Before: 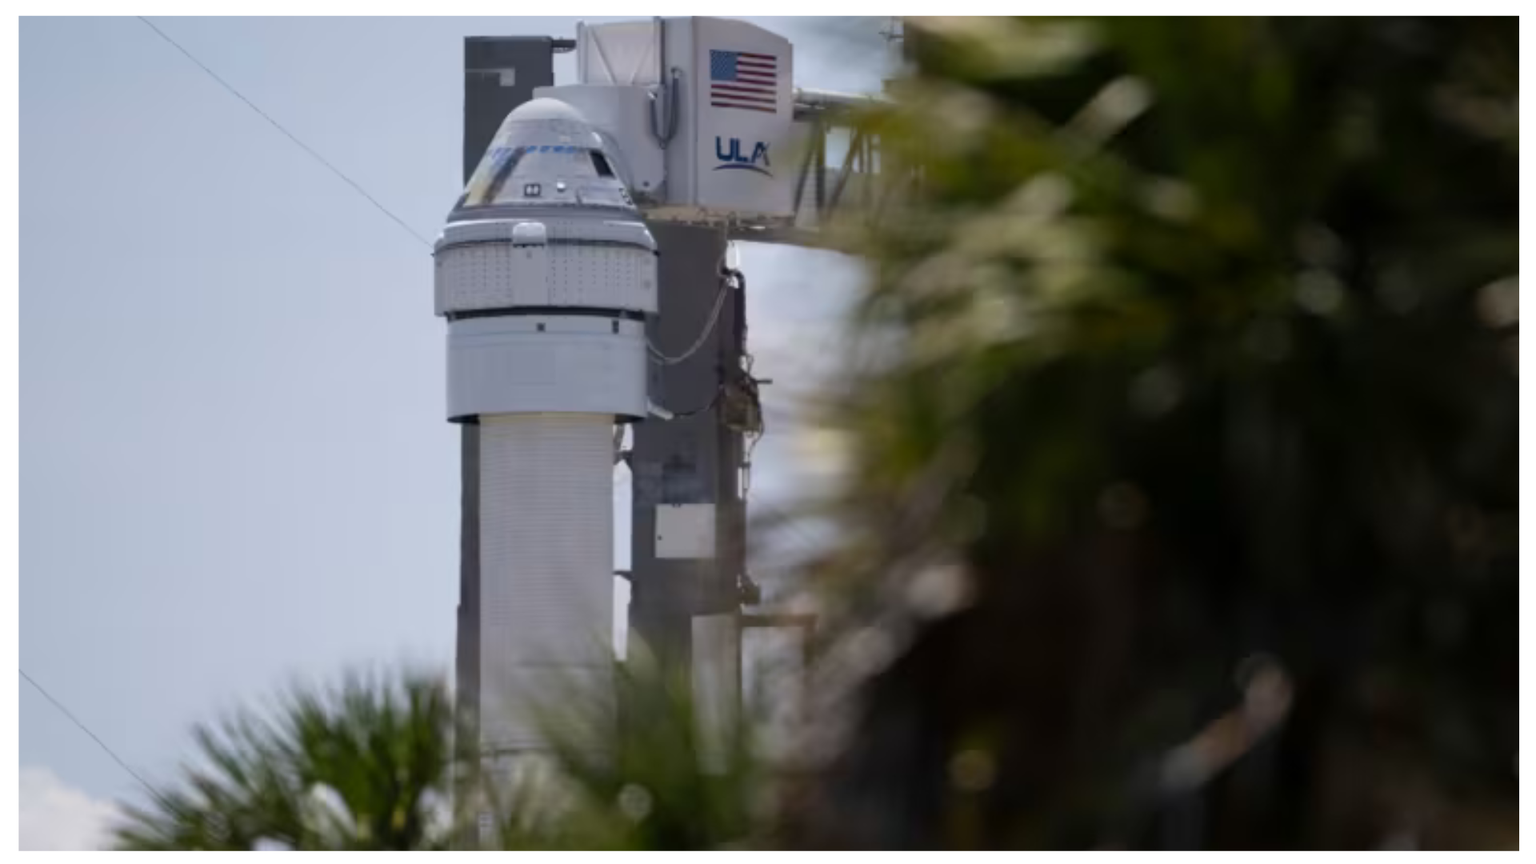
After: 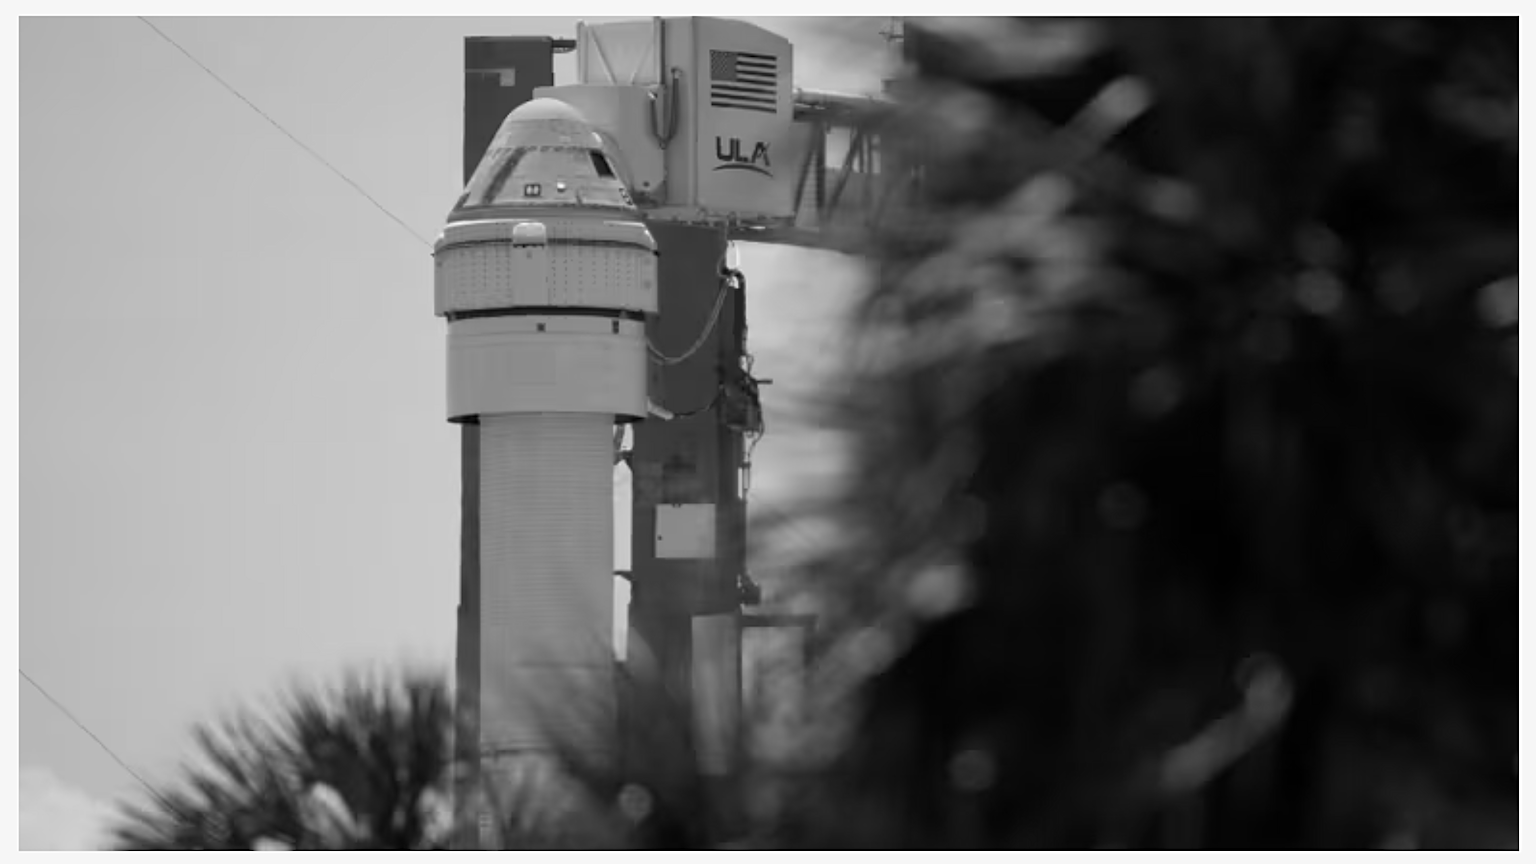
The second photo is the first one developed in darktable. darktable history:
color calibration: output gray [0.23, 0.37, 0.4, 0], gray › normalize channels true, illuminant same as pipeline (D50), adaptation XYZ, x 0.346, y 0.359, gamut compression 0
sharpen: on, module defaults
